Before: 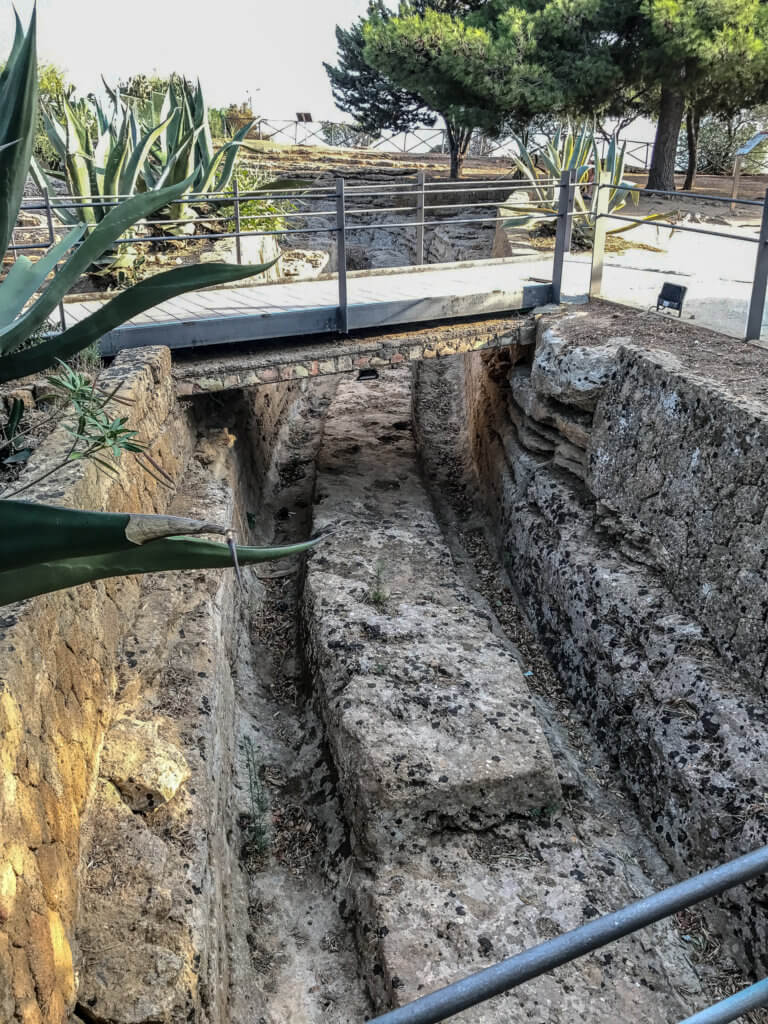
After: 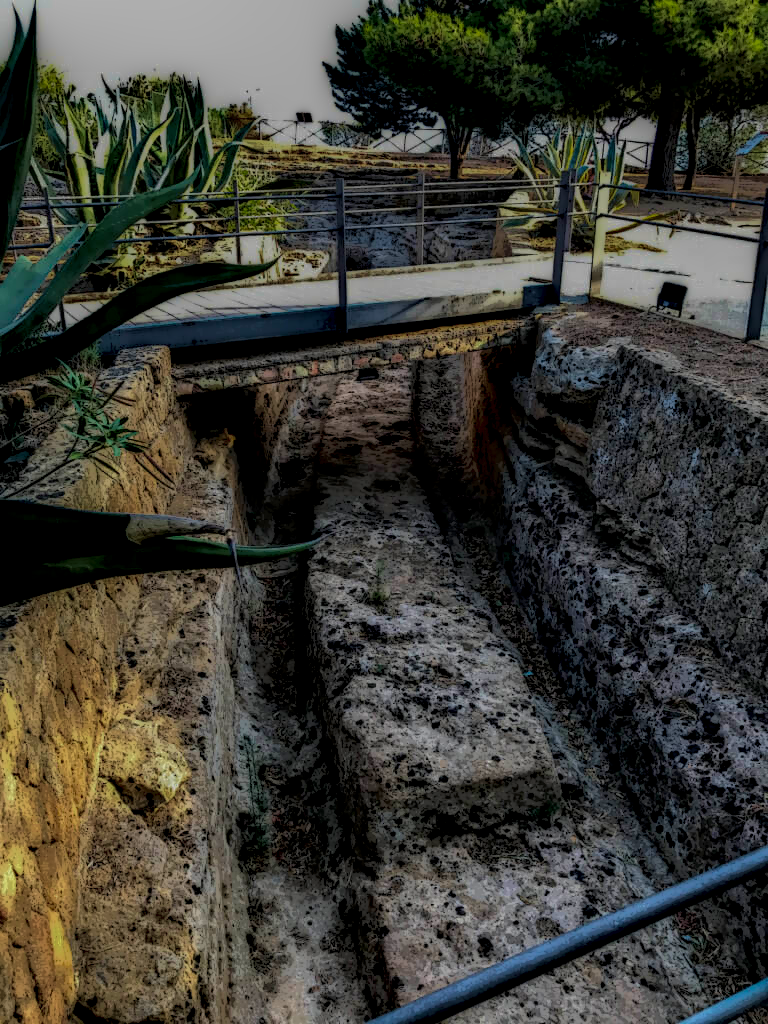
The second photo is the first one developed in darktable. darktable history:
velvia: strength 40%
local contrast: highlights 0%, shadows 198%, detail 164%, midtone range 0.001
